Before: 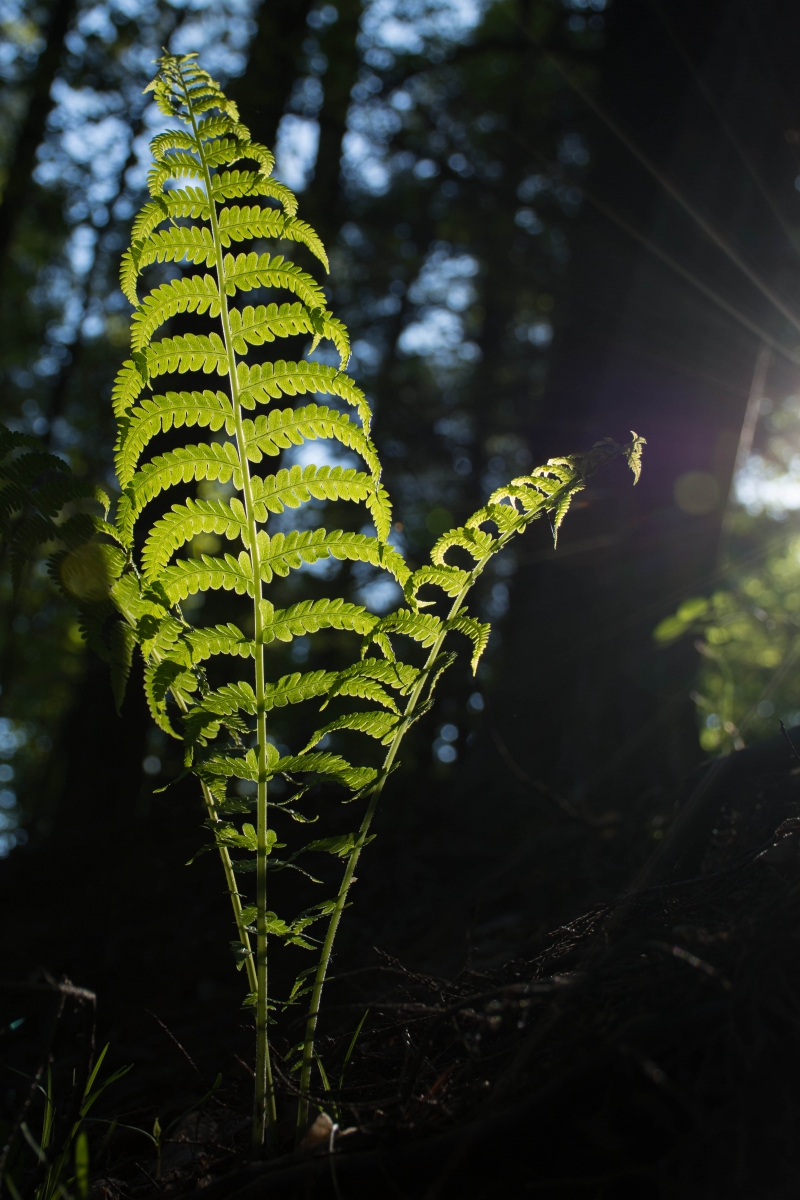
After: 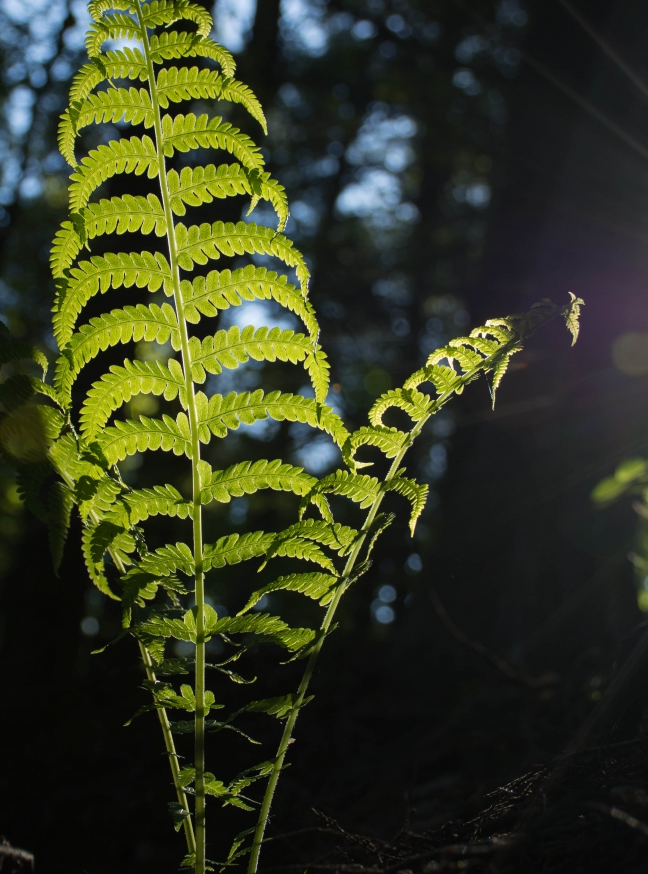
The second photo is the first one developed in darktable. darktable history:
crop: left 7.808%, top 11.665%, right 10.369%, bottom 15.43%
